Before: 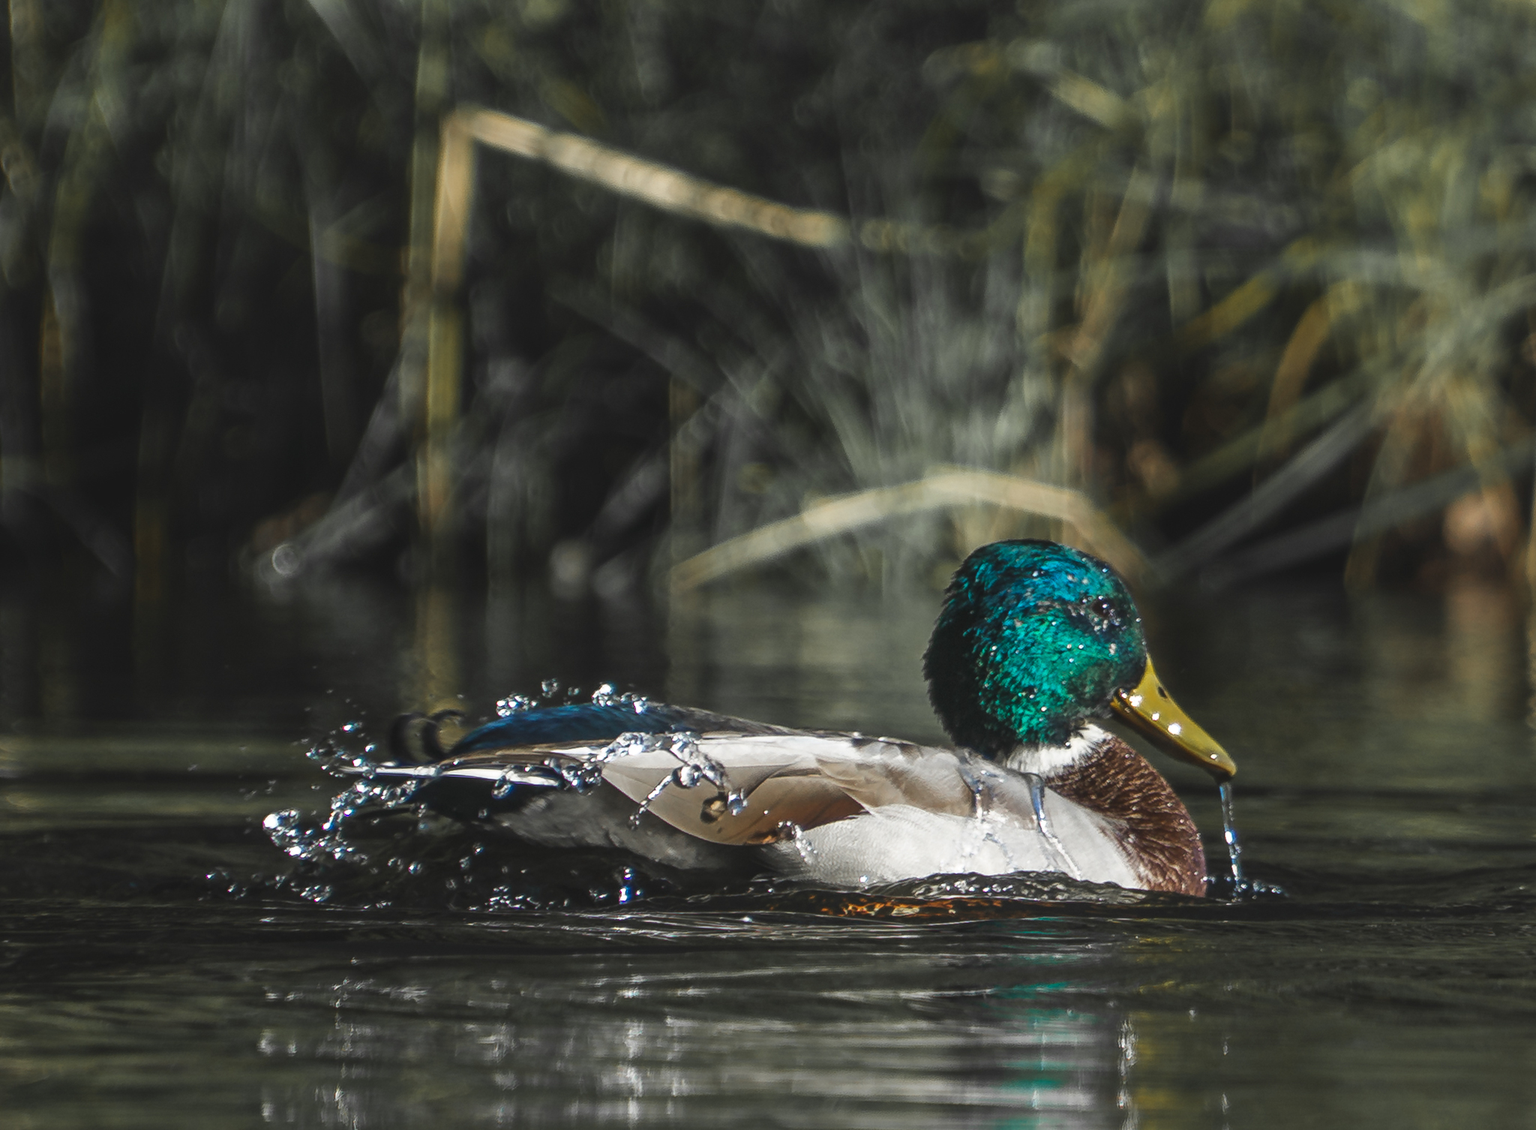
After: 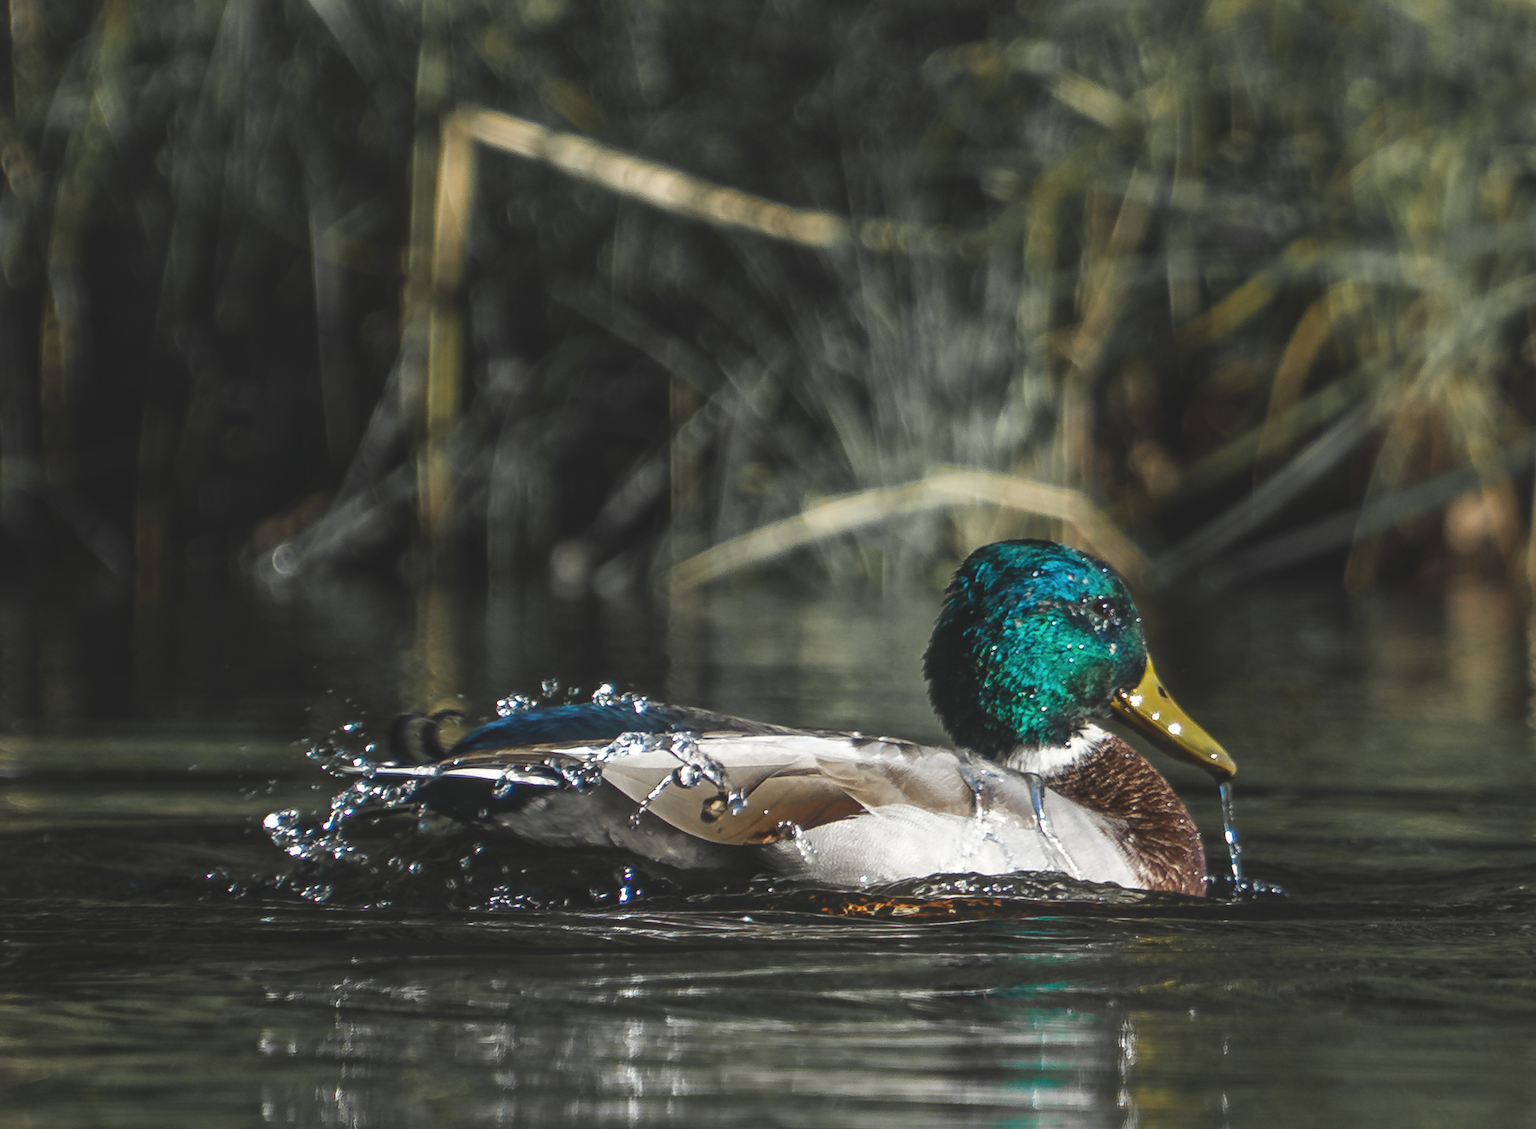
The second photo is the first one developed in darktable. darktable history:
local contrast: mode bilateral grid, contrast 10, coarseness 25, detail 115%, midtone range 0.2
exposure: black level correction -0.006, exposure 0.067 EV, compensate exposure bias true, compensate highlight preservation false
contrast brightness saturation: contrast 0.053
